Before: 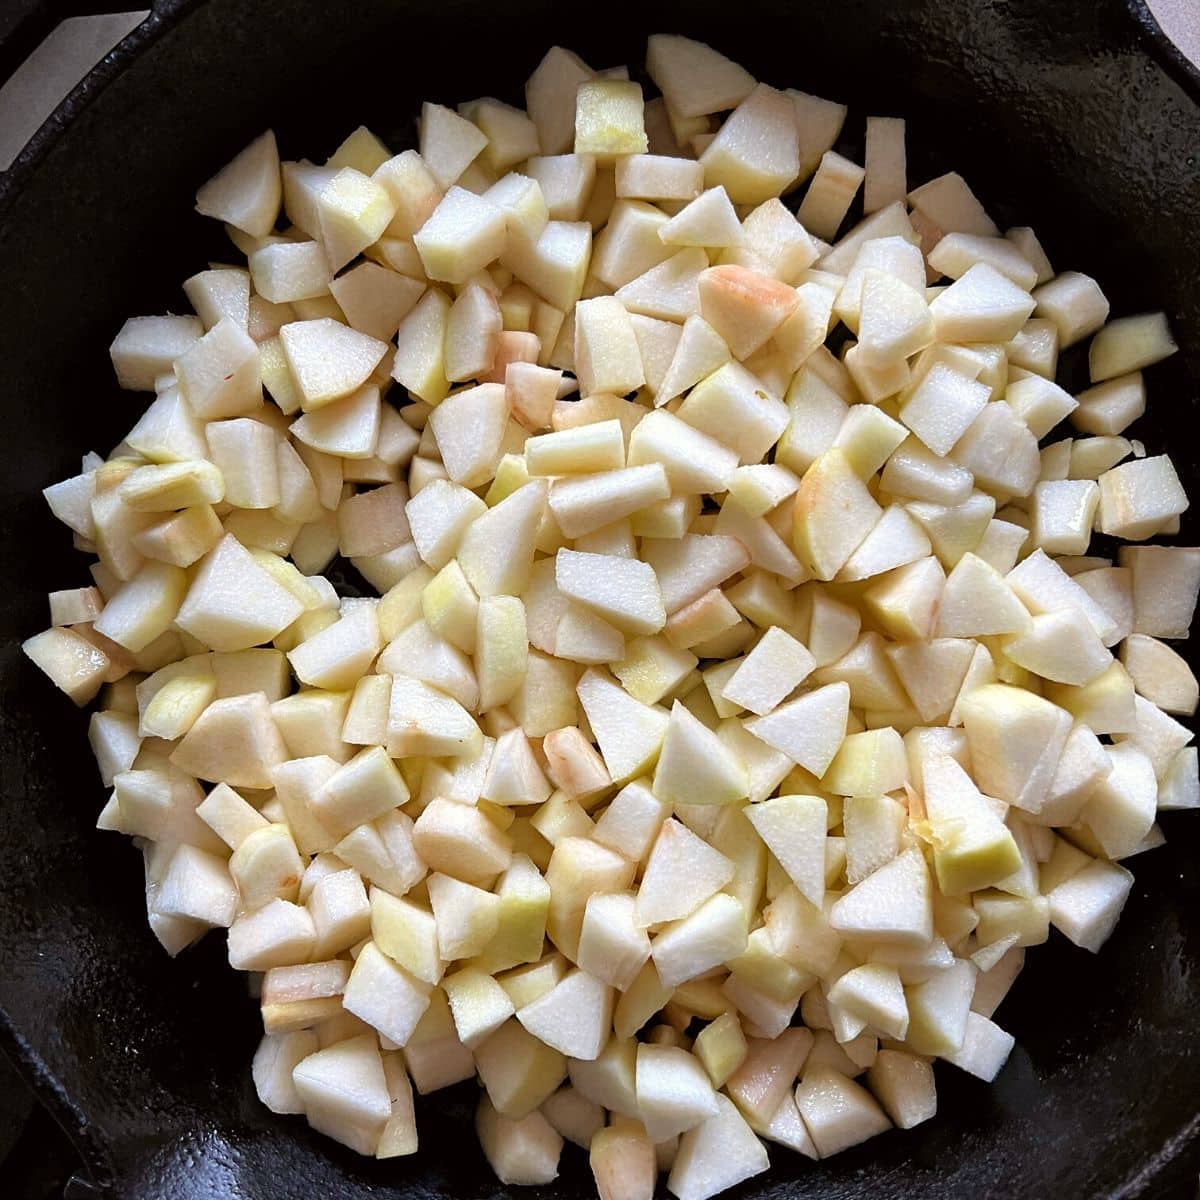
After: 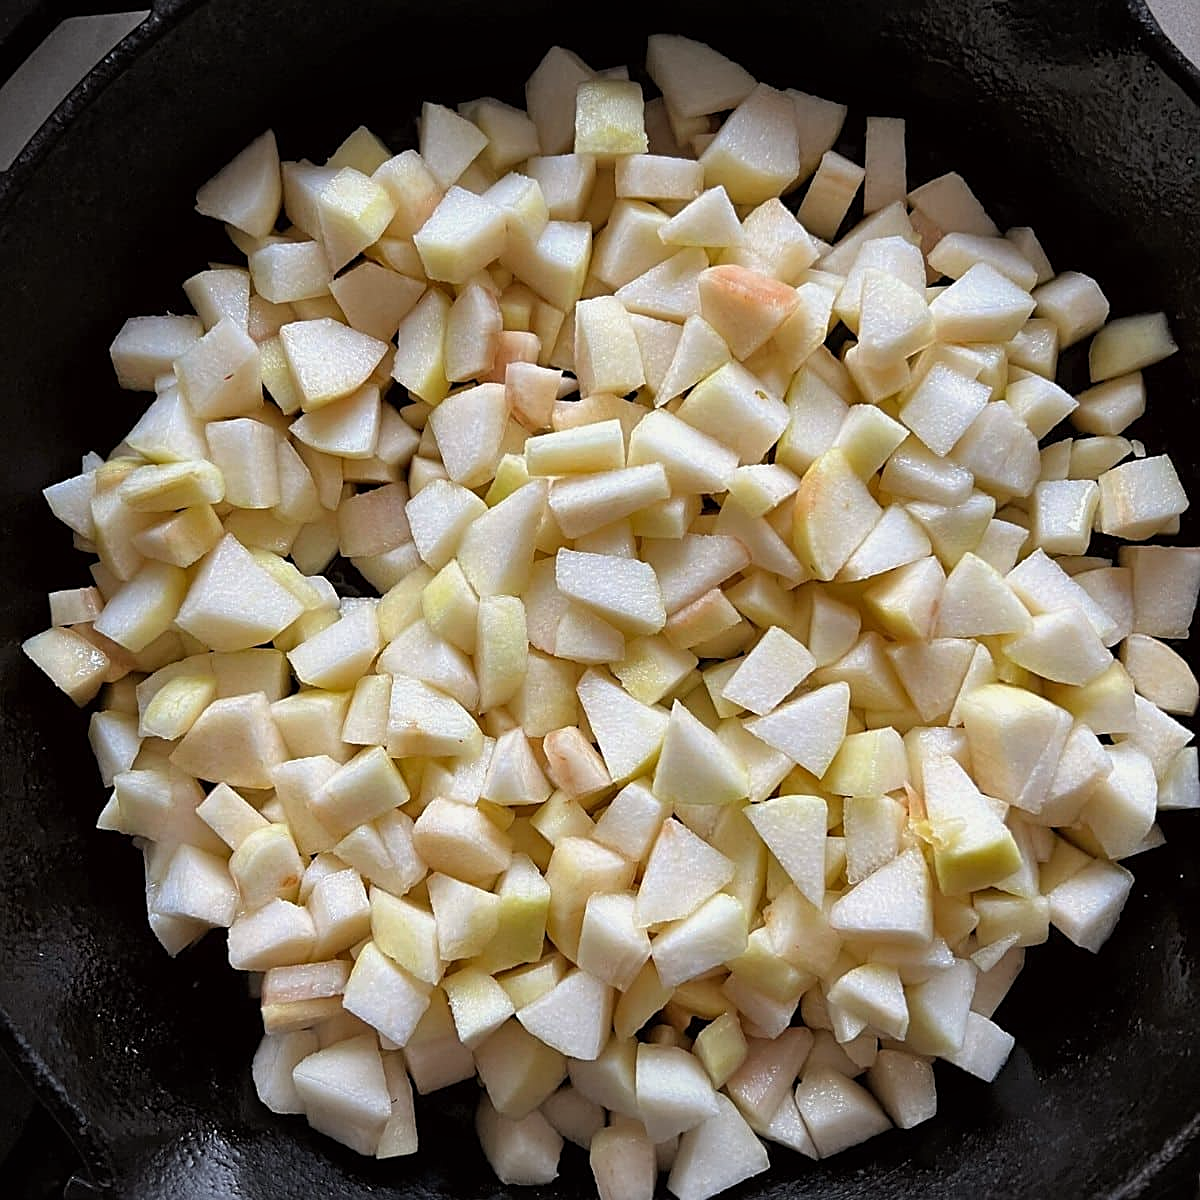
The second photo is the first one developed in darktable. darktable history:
vignetting: fall-off start 100%, brightness -0.282, width/height ratio 1.31
sharpen: on, module defaults
shadows and highlights: shadows 25, white point adjustment -3, highlights -30
